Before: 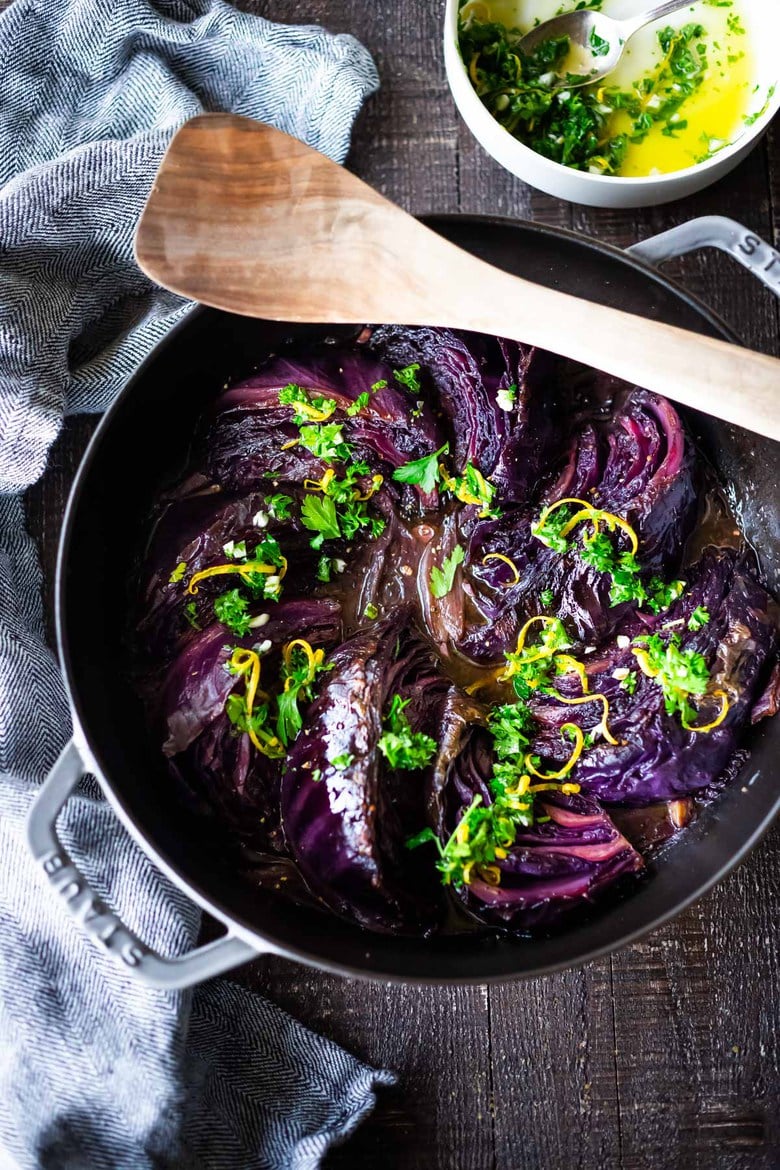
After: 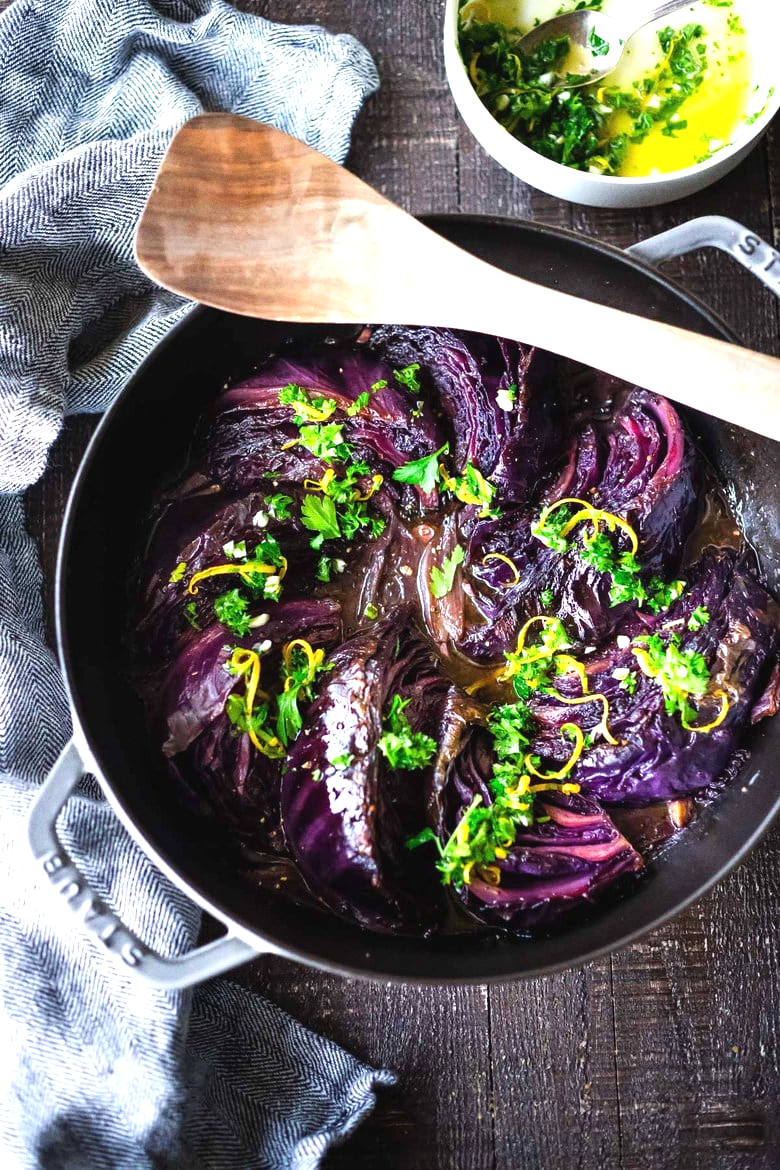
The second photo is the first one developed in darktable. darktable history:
grain: coarseness 0.09 ISO
exposure: black level correction -0.002, exposure 0.54 EV, compensate highlight preservation false
